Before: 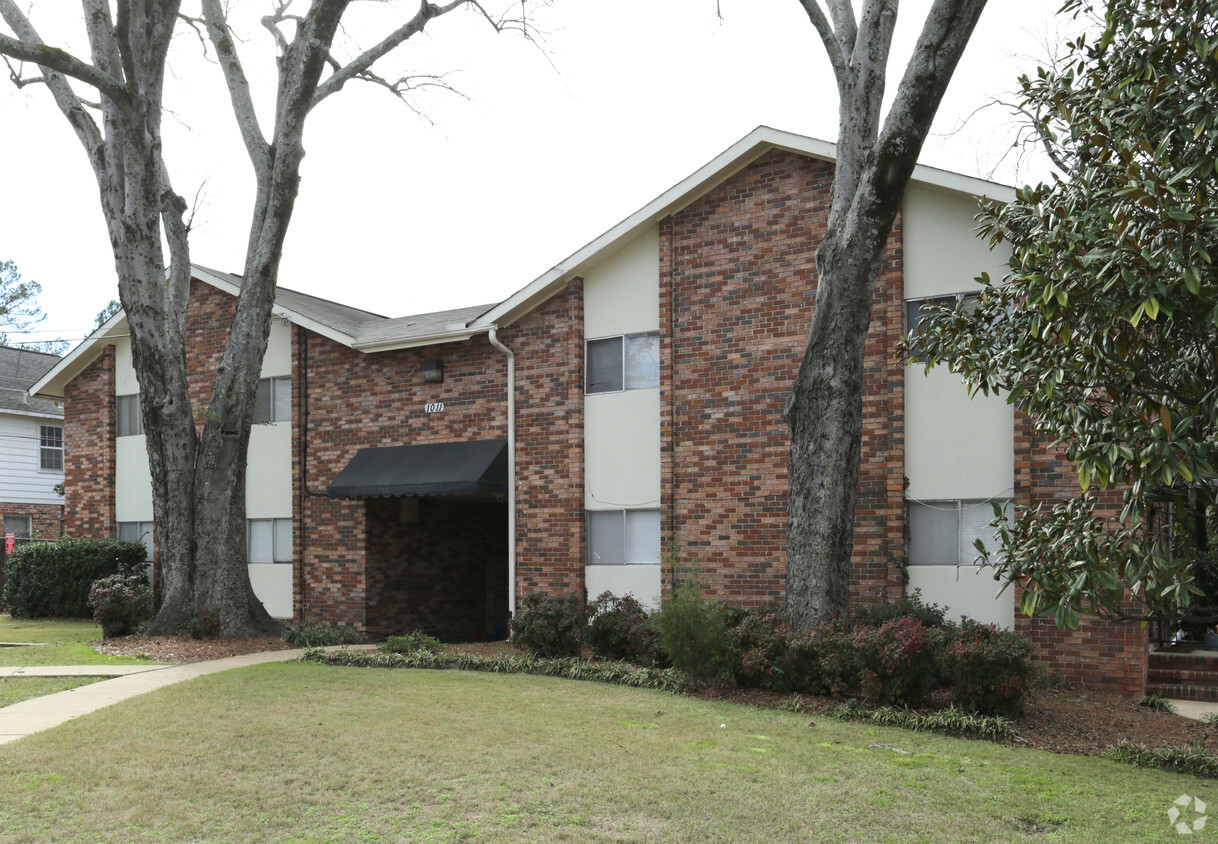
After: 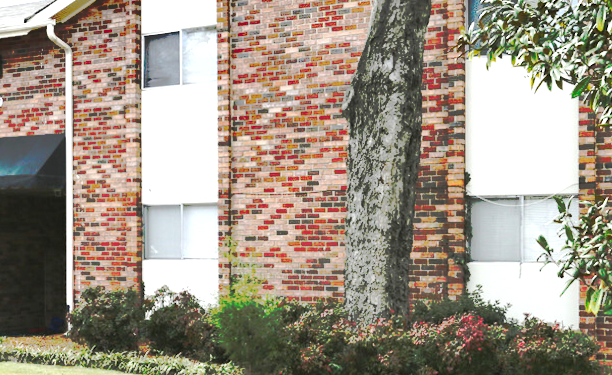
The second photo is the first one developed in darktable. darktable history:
rotate and perspective: lens shift (horizontal) -0.055, automatic cropping off
exposure: black level correction 0, exposure 1.45 EV, compensate exposure bias true, compensate highlight preservation false
crop: left 35.03%, top 36.625%, right 14.663%, bottom 20.057%
tone curve: curves: ch0 [(0, 0) (0.003, 0.003) (0.011, 0.01) (0.025, 0.023) (0.044, 0.042) (0.069, 0.065) (0.1, 0.094) (0.136, 0.128) (0.177, 0.167) (0.224, 0.211) (0.277, 0.261) (0.335, 0.316) (0.399, 0.376) (0.468, 0.441) (0.543, 0.685) (0.623, 0.741) (0.709, 0.8) (0.801, 0.863) (0.898, 0.929) (1, 1)], preserve colors none
shadows and highlights: shadows 43.71, white point adjustment -1.46, soften with gaussian
contrast brightness saturation: contrast 0.05
